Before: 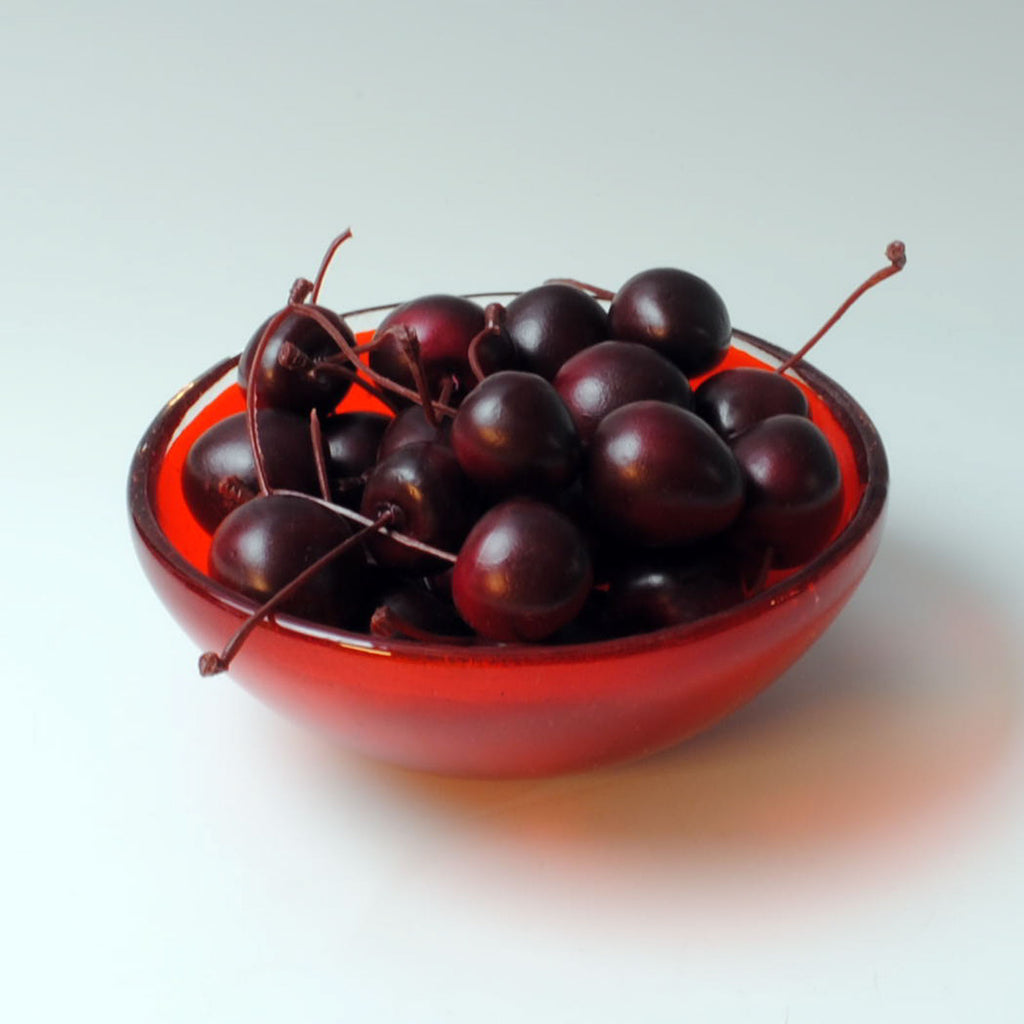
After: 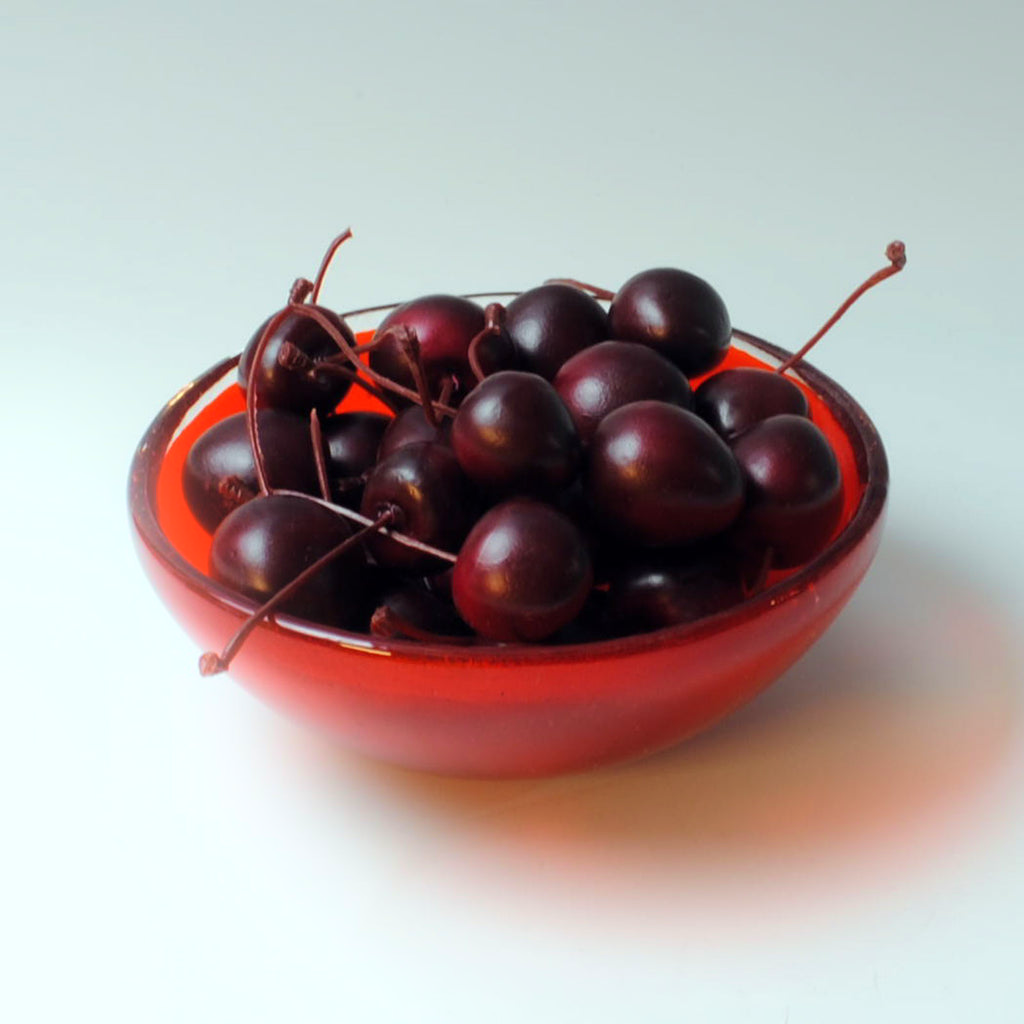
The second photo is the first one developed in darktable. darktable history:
velvia: on, module defaults
bloom: size 13.65%, threshold 98.39%, strength 4.82%
